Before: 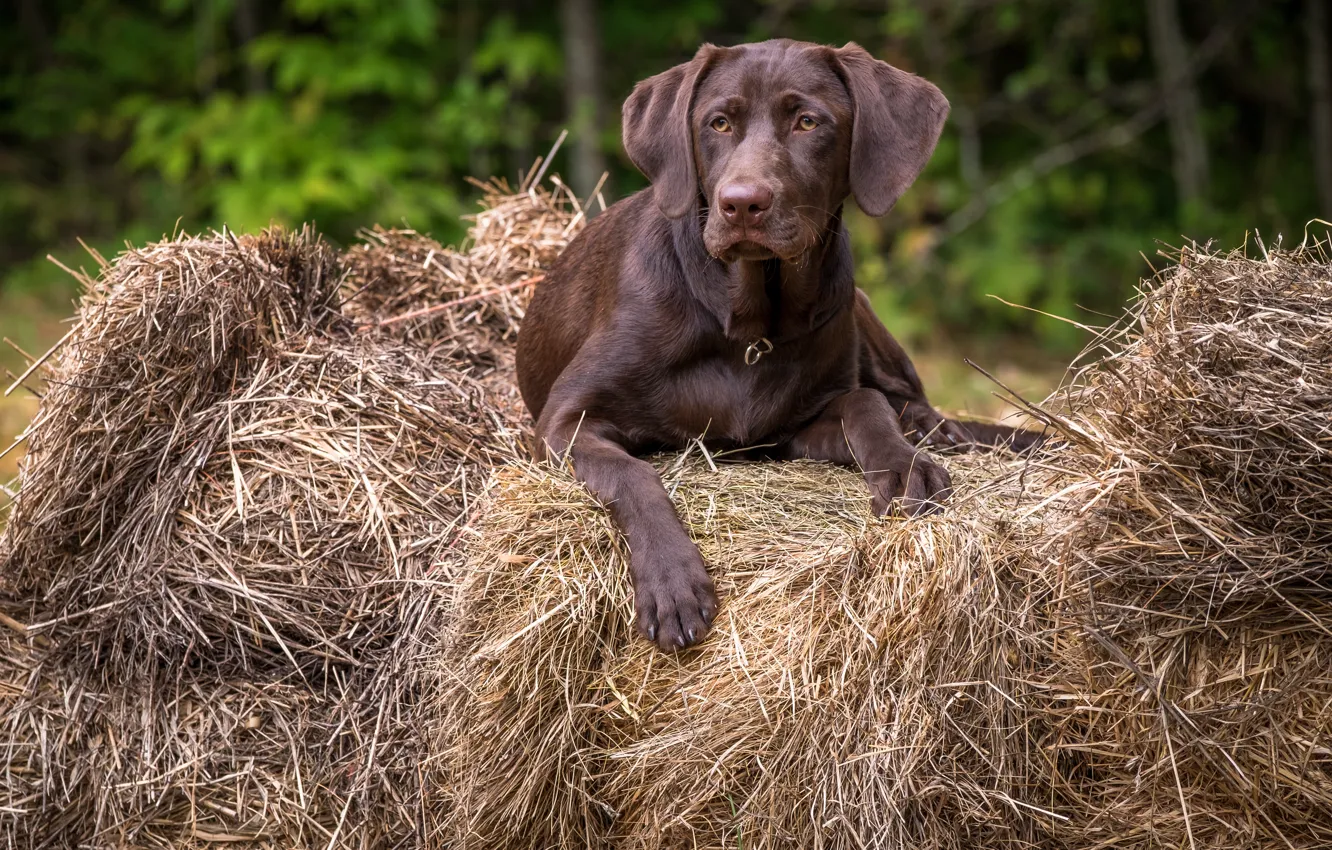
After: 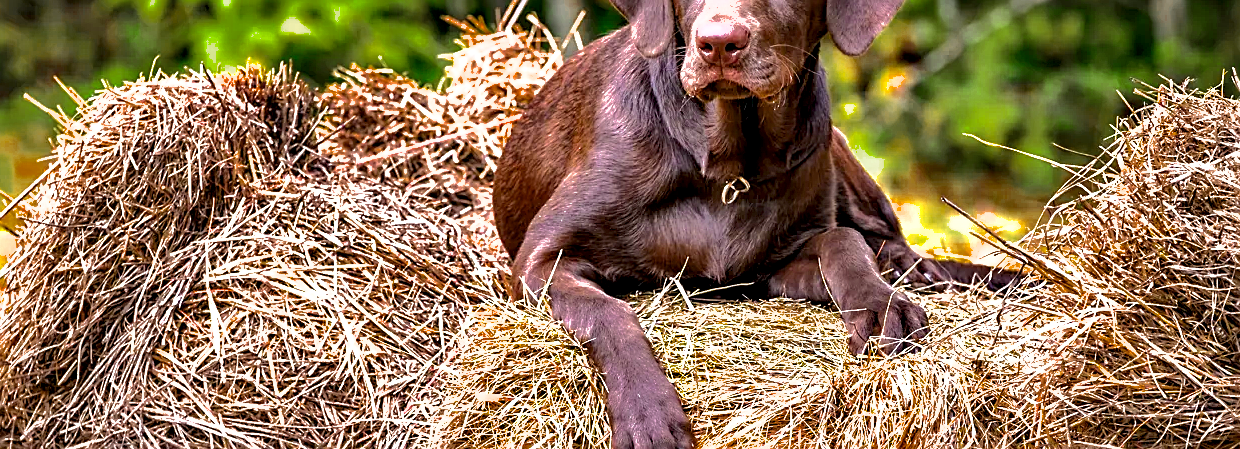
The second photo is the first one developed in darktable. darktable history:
local contrast: mode bilateral grid, contrast 24, coarseness 60, detail 151%, midtone range 0.2
crop: left 1.756%, top 18.995%, right 5.078%, bottom 28.073%
shadows and highlights: shadows 39.53, highlights -59.87
sharpen: radius 1.959
color balance rgb: perceptual saturation grading › global saturation 25.14%
contrast equalizer: y [[0.6 ×6], [0.55 ×6], [0 ×6], [0 ×6], [0 ×6]]
color zones: curves: ch0 [(0.11, 0.396) (0.195, 0.36) (0.25, 0.5) (0.303, 0.412) (0.357, 0.544) (0.75, 0.5) (0.967, 0.328)]; ch1 [(0, 0.468) (0.112, 0.512) (0.202, 0.6) (0.25, 0.5) (0.307, 0.352) (0.357, 0.544) (0.75, 0.5) (0.963, 0.524)]
exposure: black level correction 0, exposure 1.384 EV, compensate highlight preservation false
